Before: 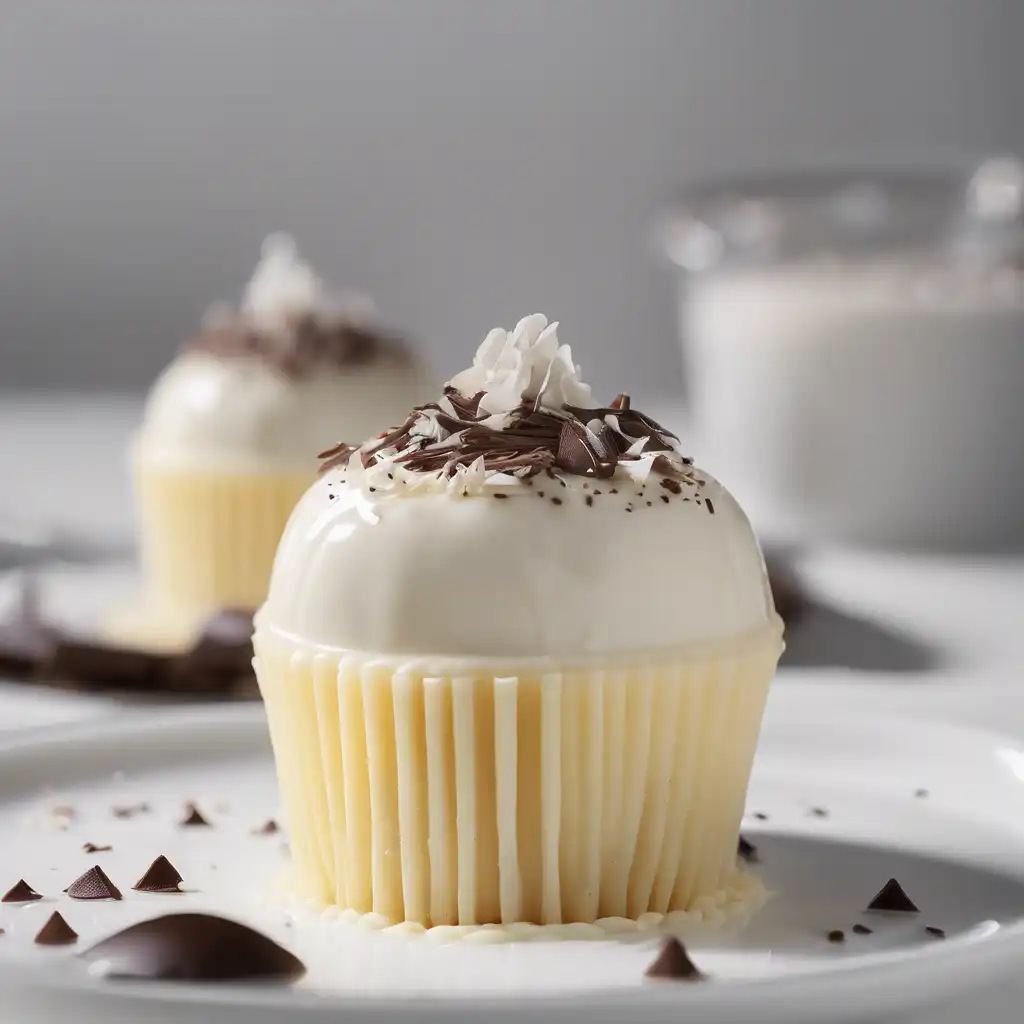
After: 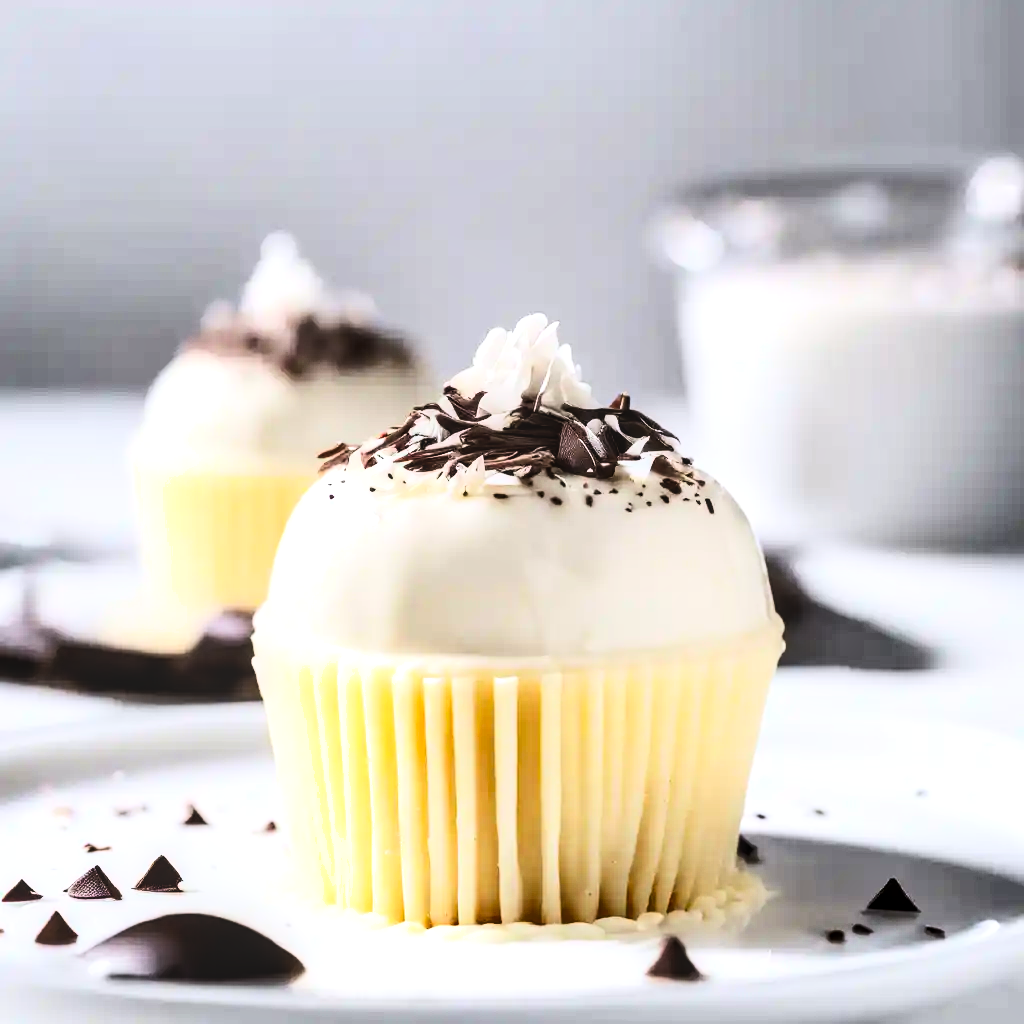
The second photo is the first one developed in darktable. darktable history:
rgb curve: curves: ch0 [(0, 0) (0.21, 0.15) (0.24, 0.21) (0.5, 0.75) (0.75, 0.96) (0.89, 0.99) (1, 1)]; ch1 [(0, 0.02) (0.21, 0.13) (0.25, 0.2) (0.5, 0.67) (0.75, 0.9) (0.89, 0.97) (1, 1)]; ch2 [(0, 0.02) (0.21, 0.13) (0.25, 0.2) (0.5, 0.67) (0.75, 0.9) (0.89, 0.97) (1, 1)], compensate middle gray true
shadows and highlights: shadows 12, white point adjustment 1.2, soften with gaussian
white balance: red 0.983, blue 1.036
local contrast: on, module defaults
